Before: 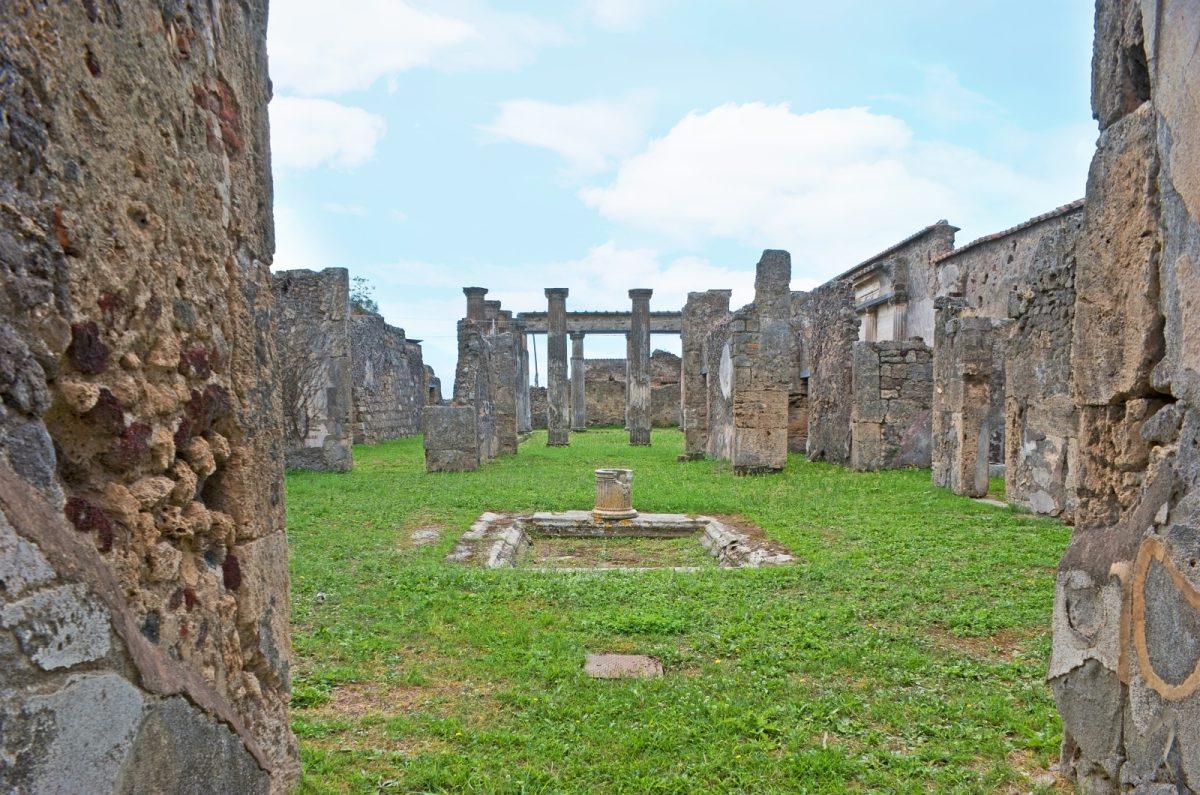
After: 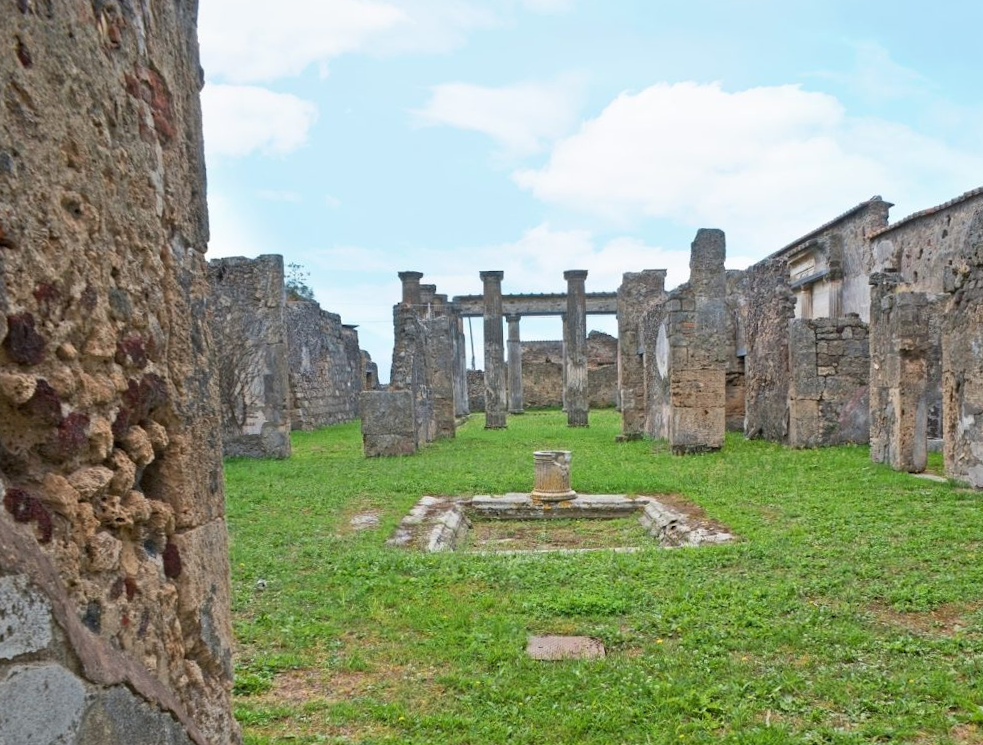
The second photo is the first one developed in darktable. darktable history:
crop and rotate: angle 1.02°, left 4.131%, top 1.027%, right 11.747%, bottom 2.697%
